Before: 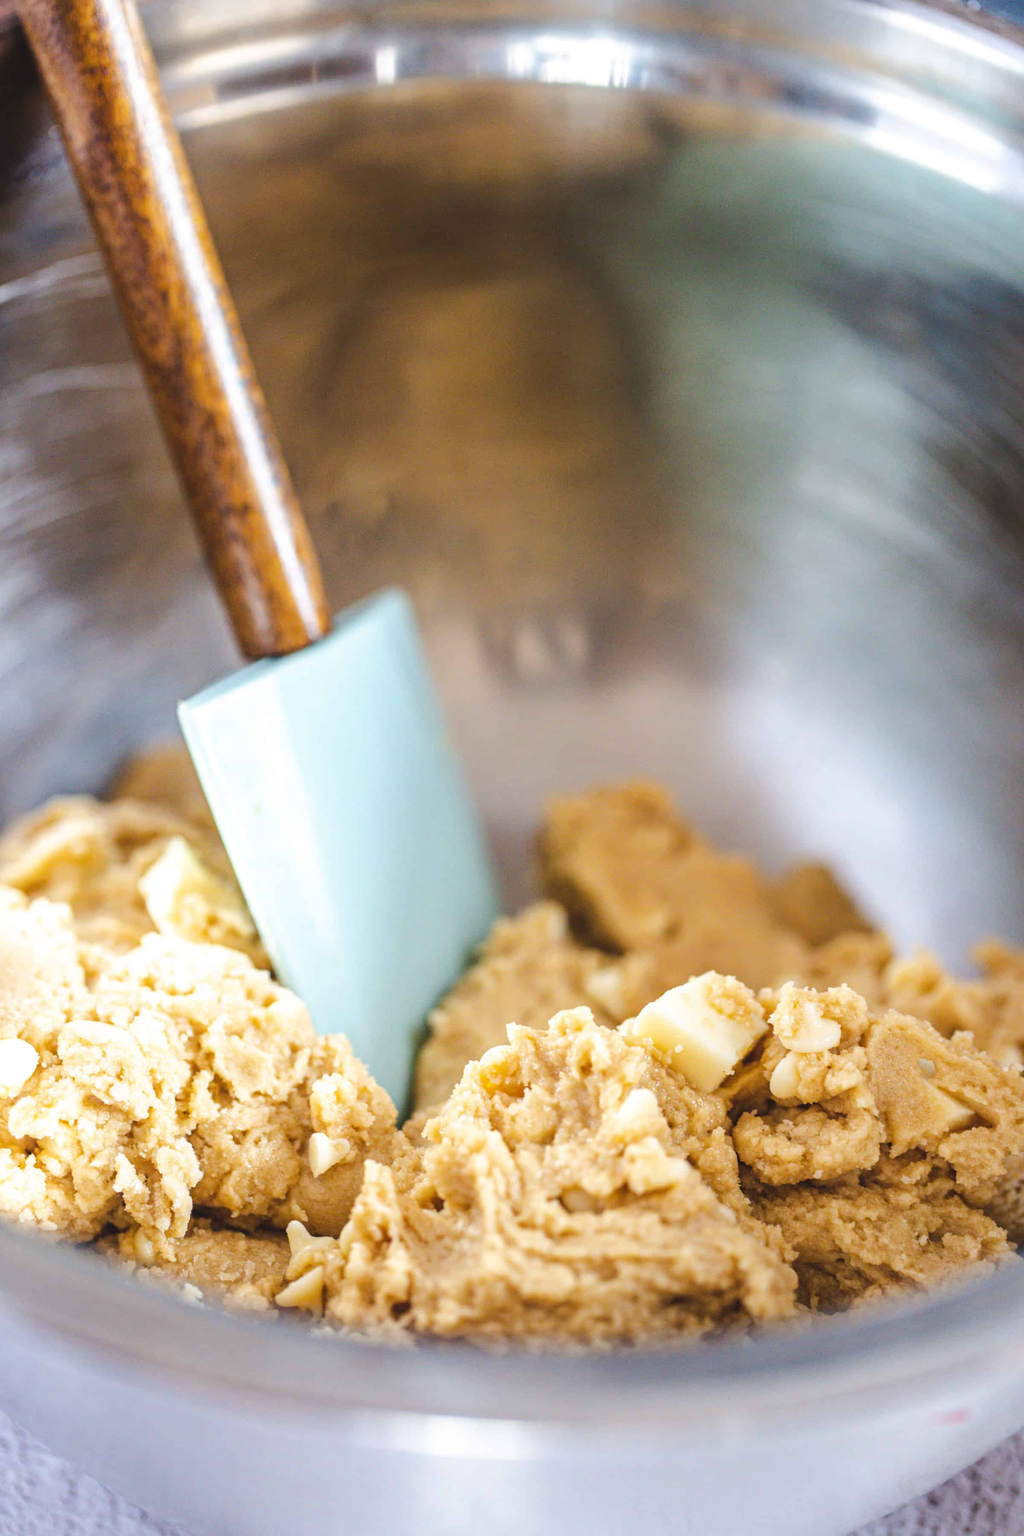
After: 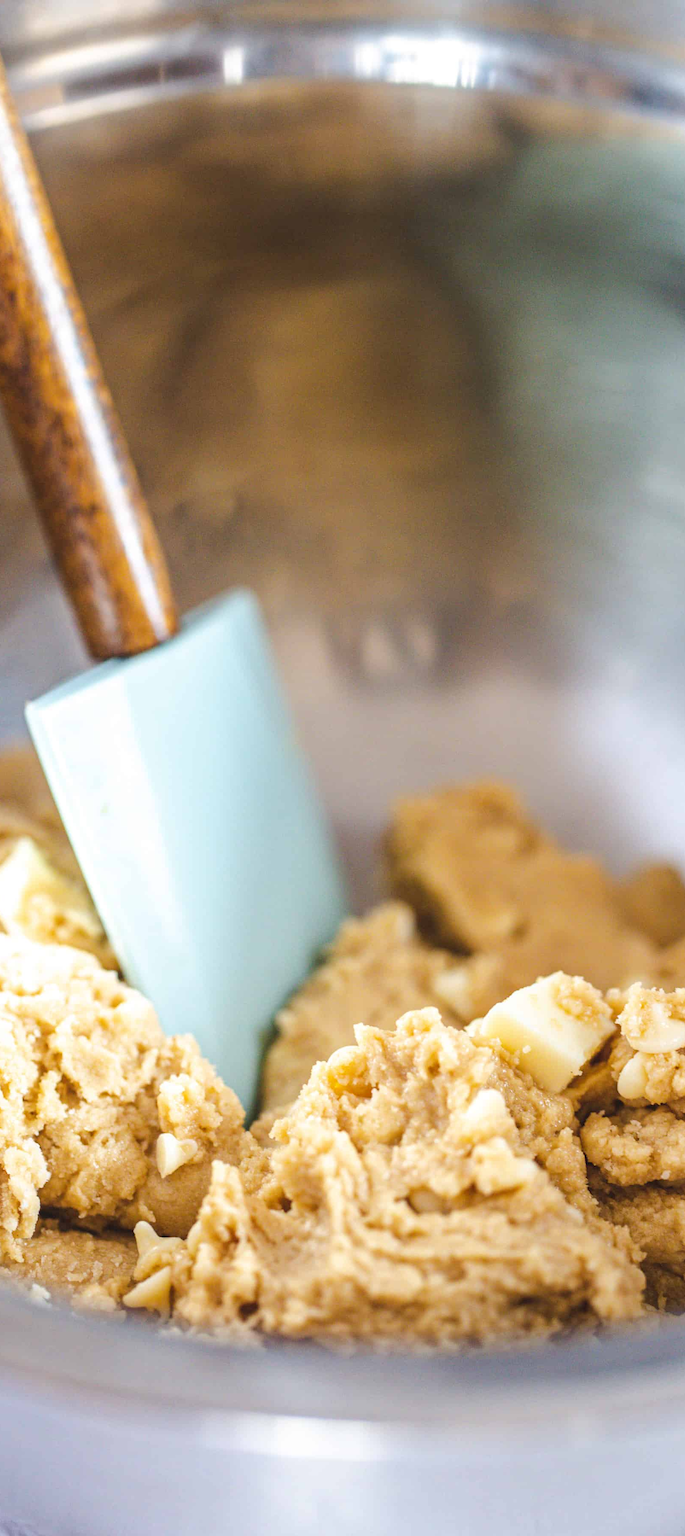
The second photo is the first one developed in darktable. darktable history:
crop and rotate: left 14.934%, right 18.078%
